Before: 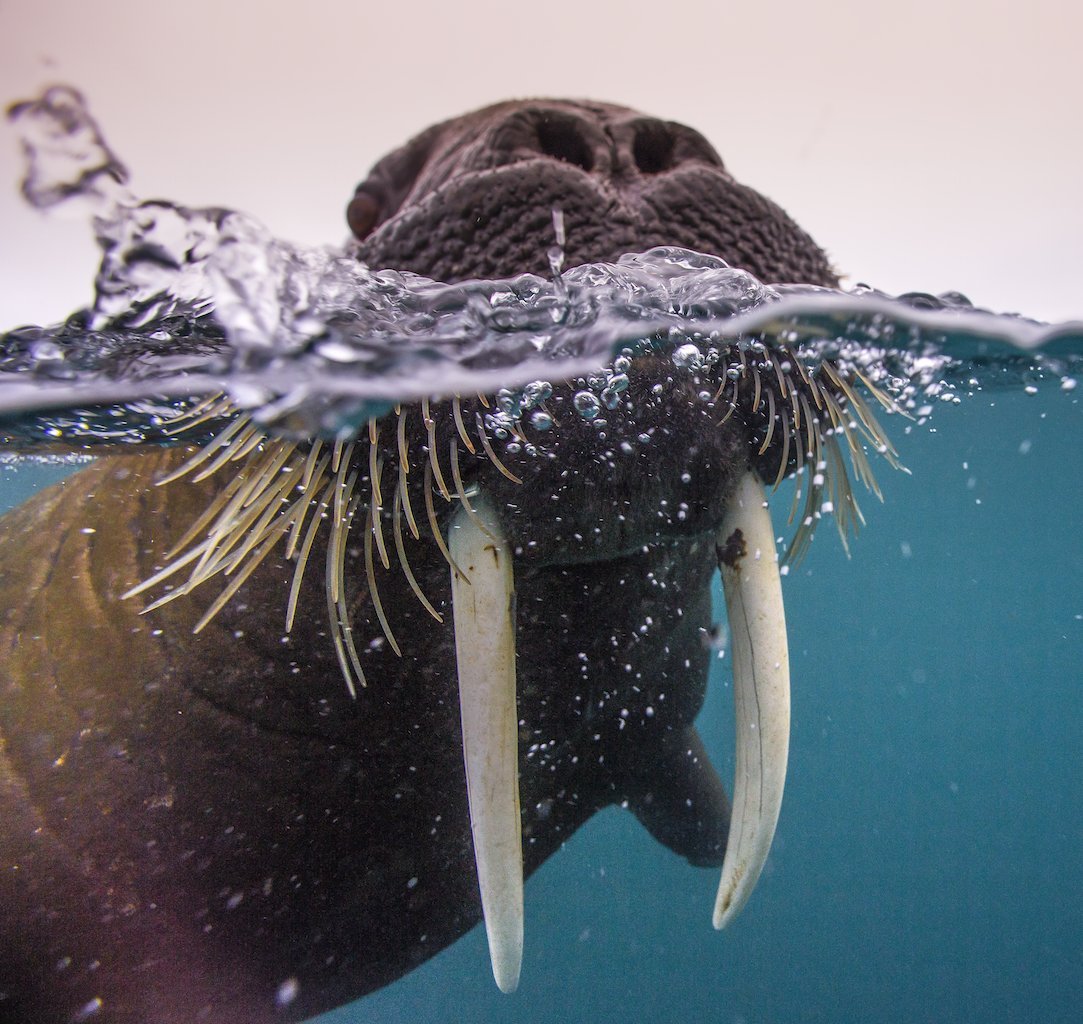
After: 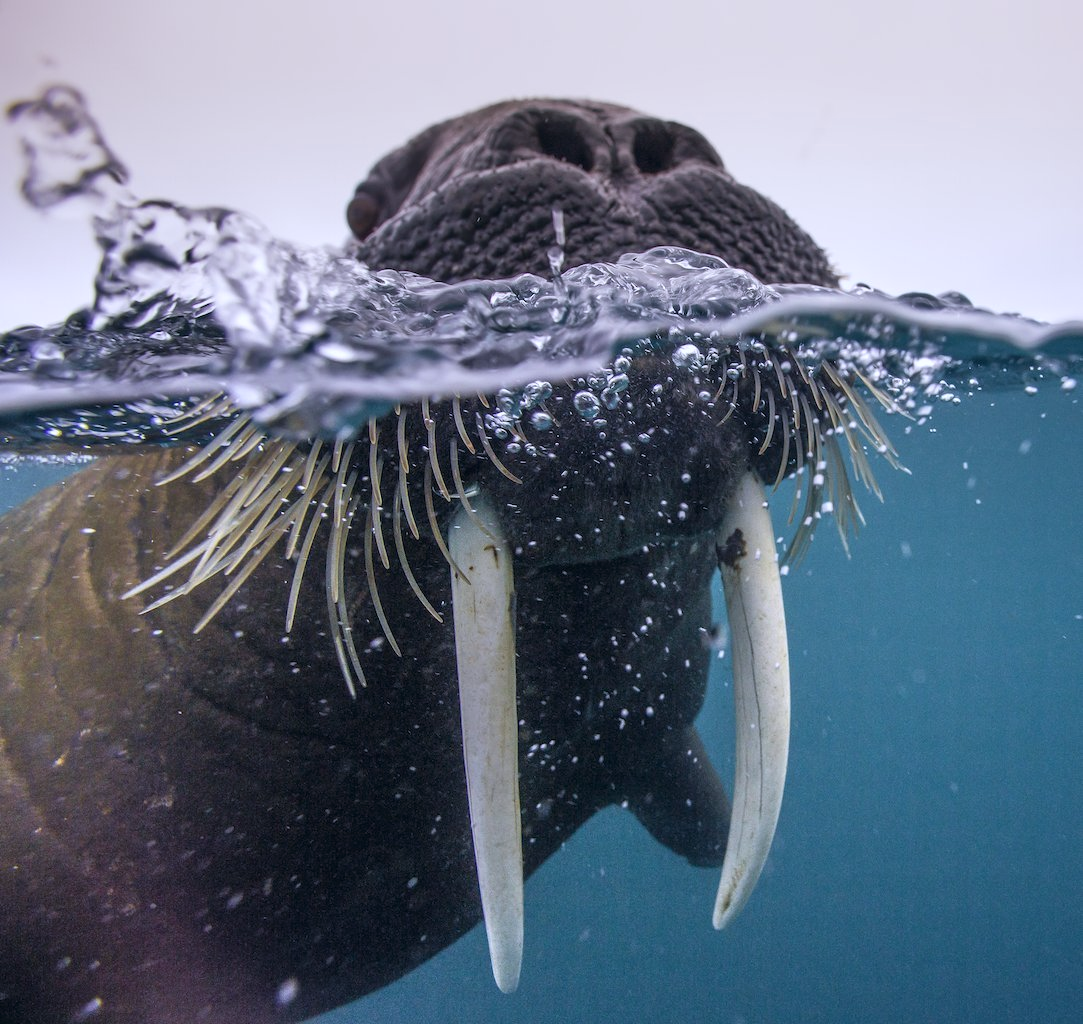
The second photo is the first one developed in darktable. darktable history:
color calibration: x 0.38, y 0.39, temperature 4084.3 K
color correction: highlights a* 2.92, highlights b* 5.01, shadows a* -2.48, shadows b* -4.82, saturation 0.791
